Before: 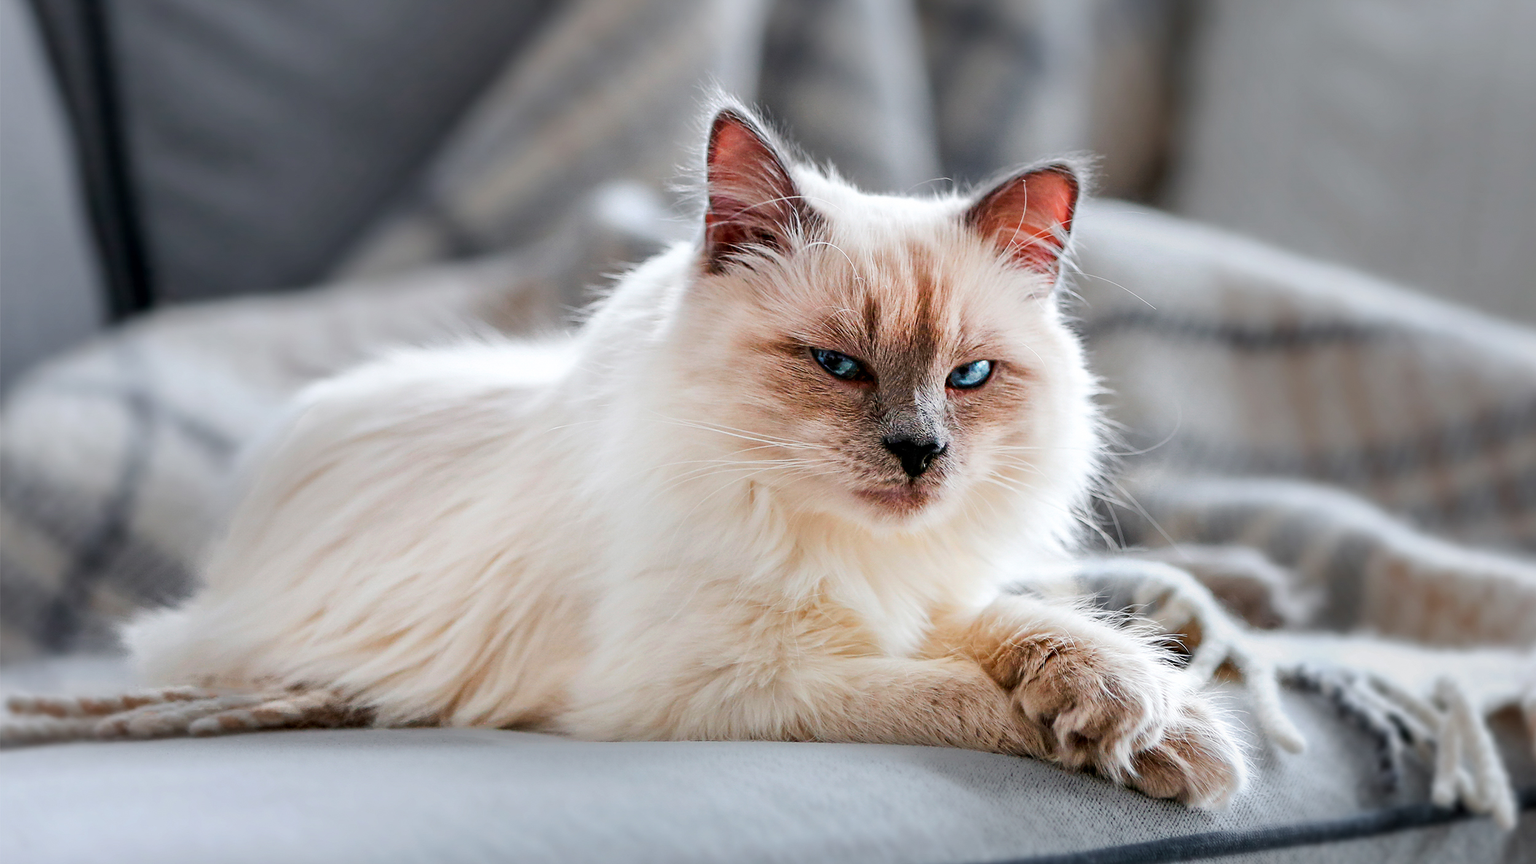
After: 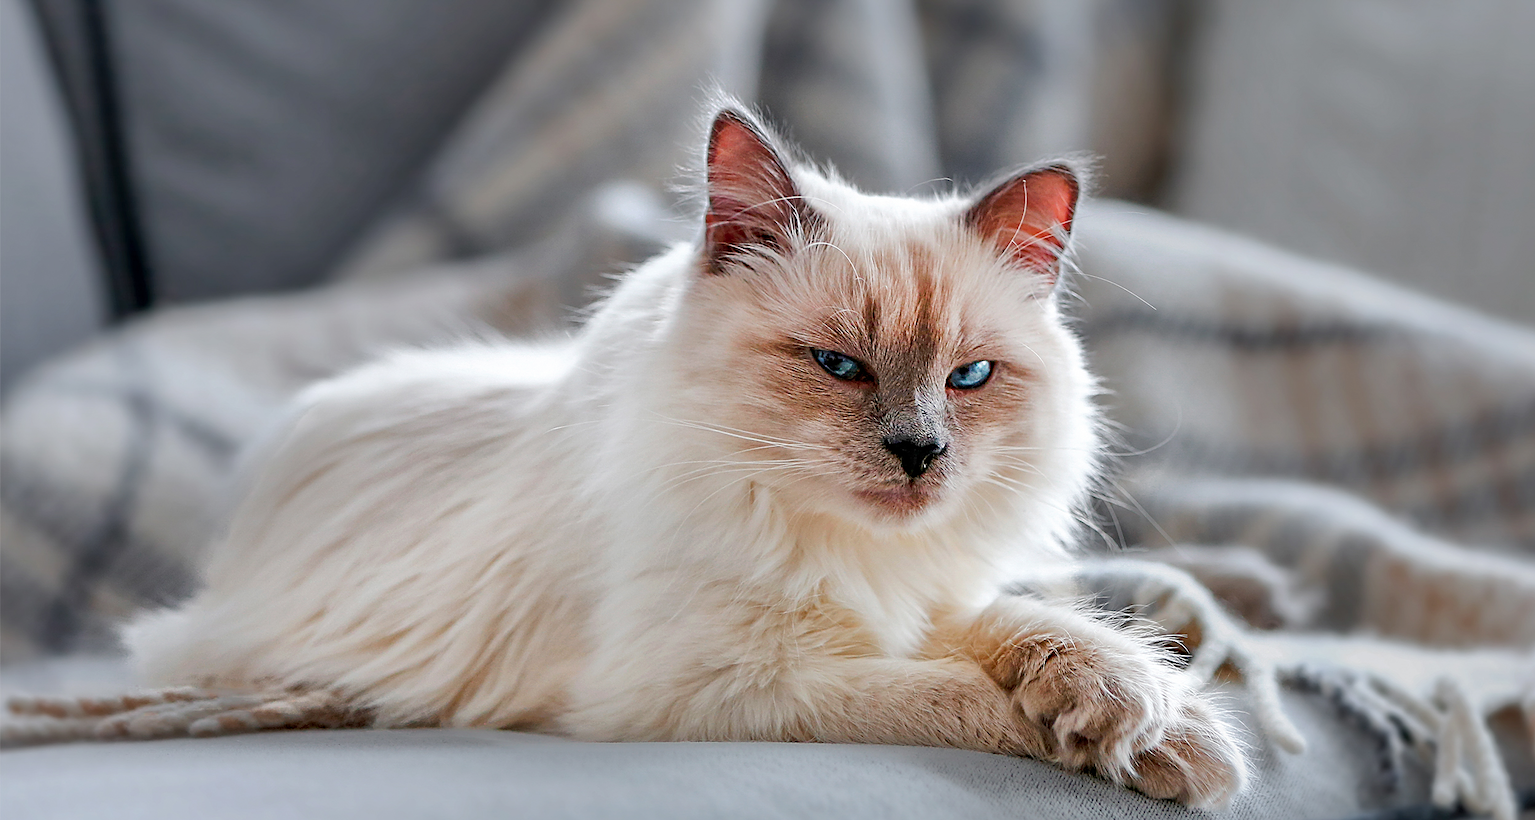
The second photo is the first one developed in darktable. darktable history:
crop and rotate: top 0.008%, bottom 5.035%
sharpen: on, module defaults
shadows and highlights: highlights color adjustment 0.372%
